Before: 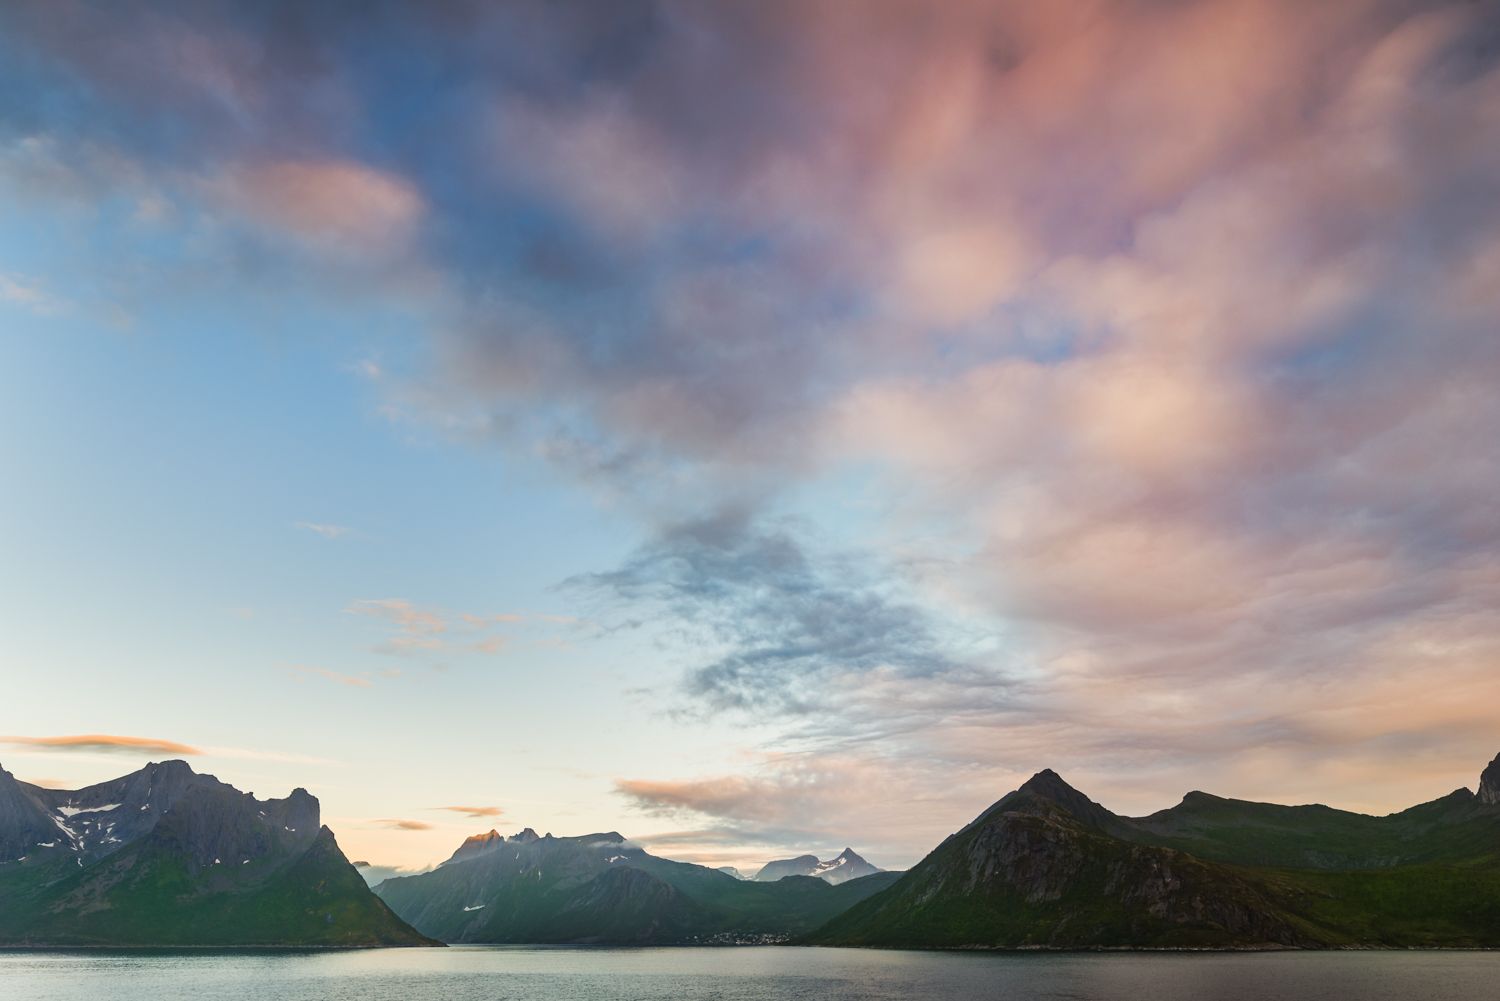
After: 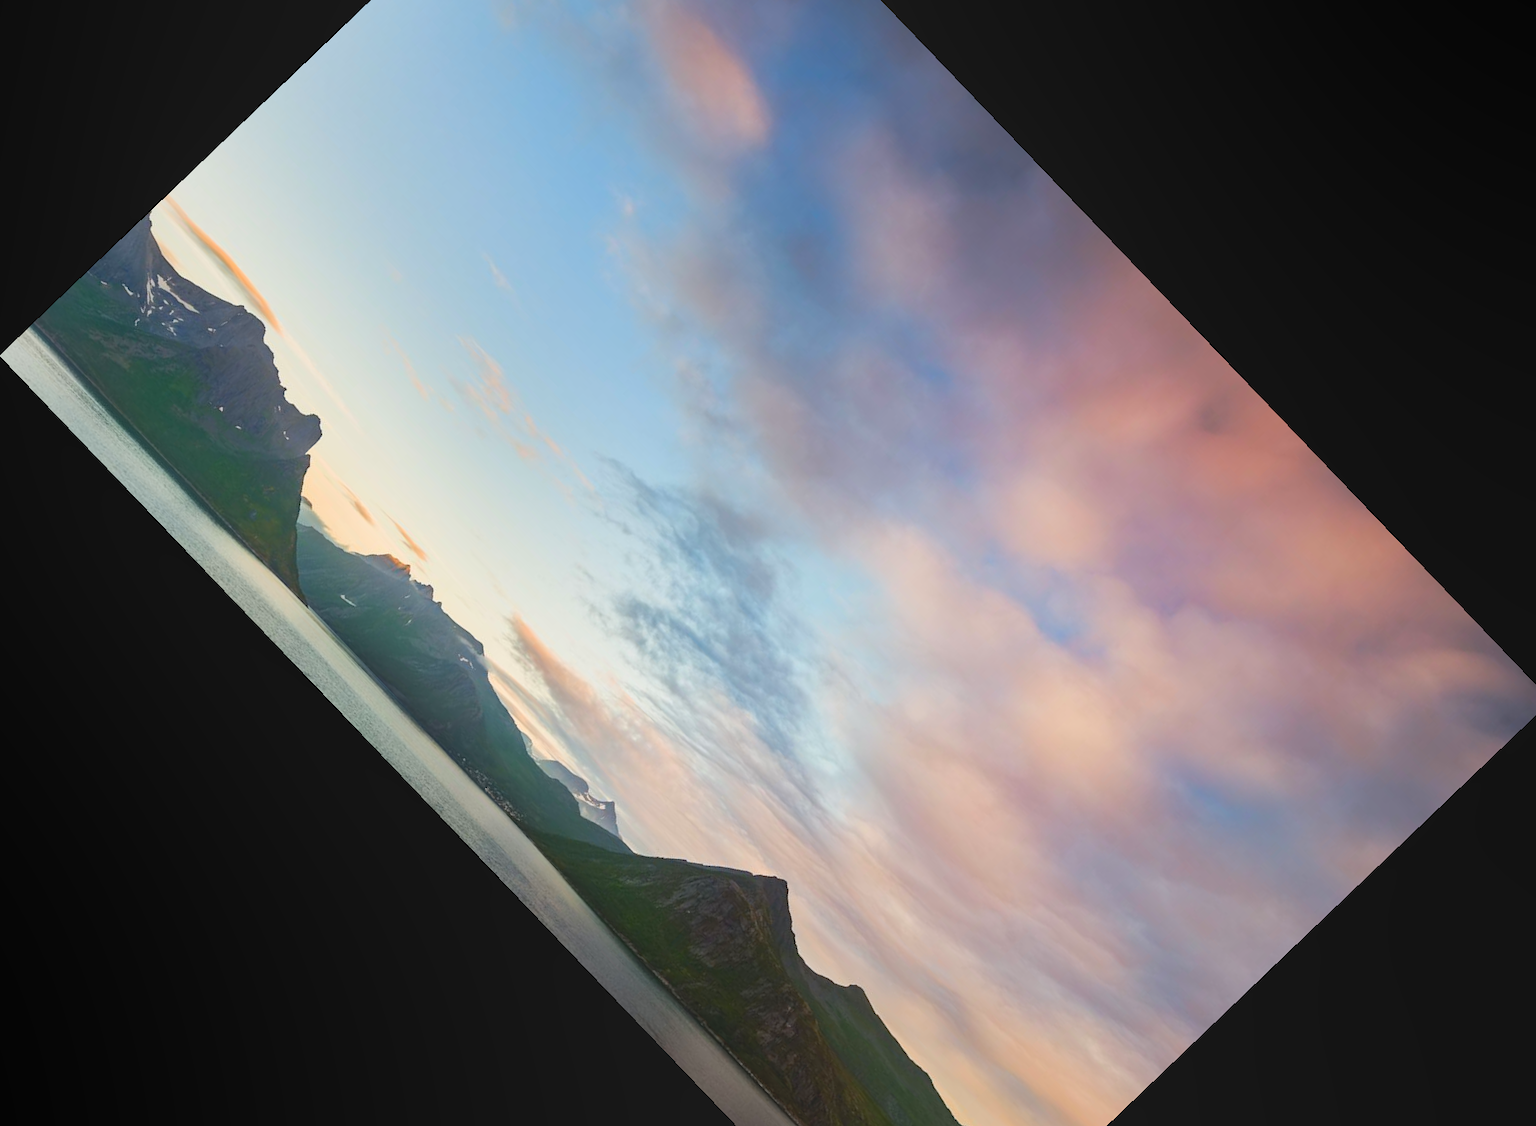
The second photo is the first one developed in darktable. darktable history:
local contrast: detail 70%
exposure: black level correction 0.001, exposure 0.5 EV, compensate exposure bias true, compensate highlight preservation false
crop and rotate: angle -46.26°, top 16.234%, right 0.912%, bottom 11.704%
